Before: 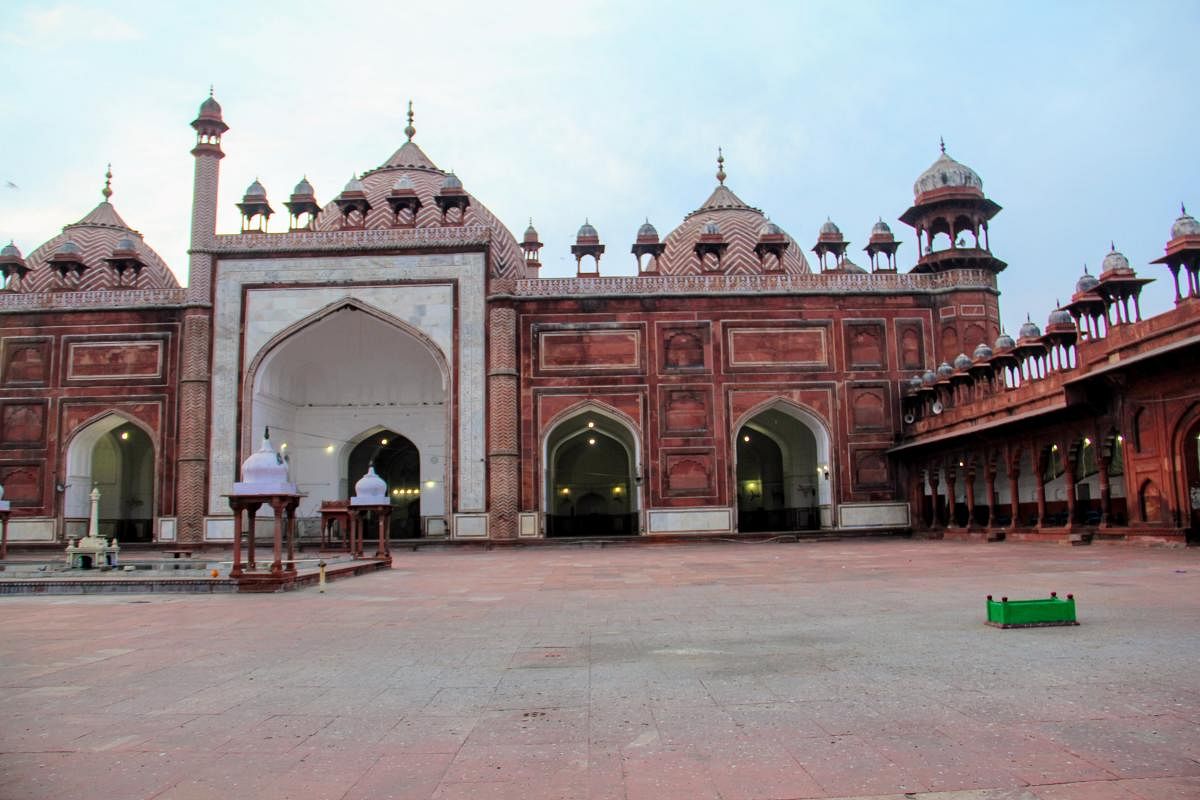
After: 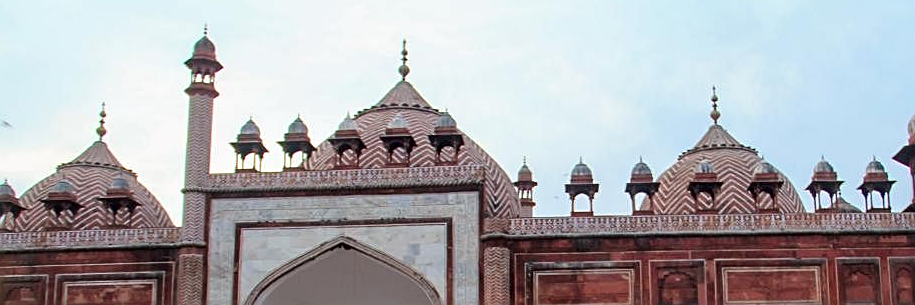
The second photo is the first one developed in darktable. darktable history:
sharpen: on, module defaults
contrast brightness saturation: contrast 0.027, brightness -0.036
crop: left 0.573%, top 7.63%, right 23.166%, bottom 54.227%
